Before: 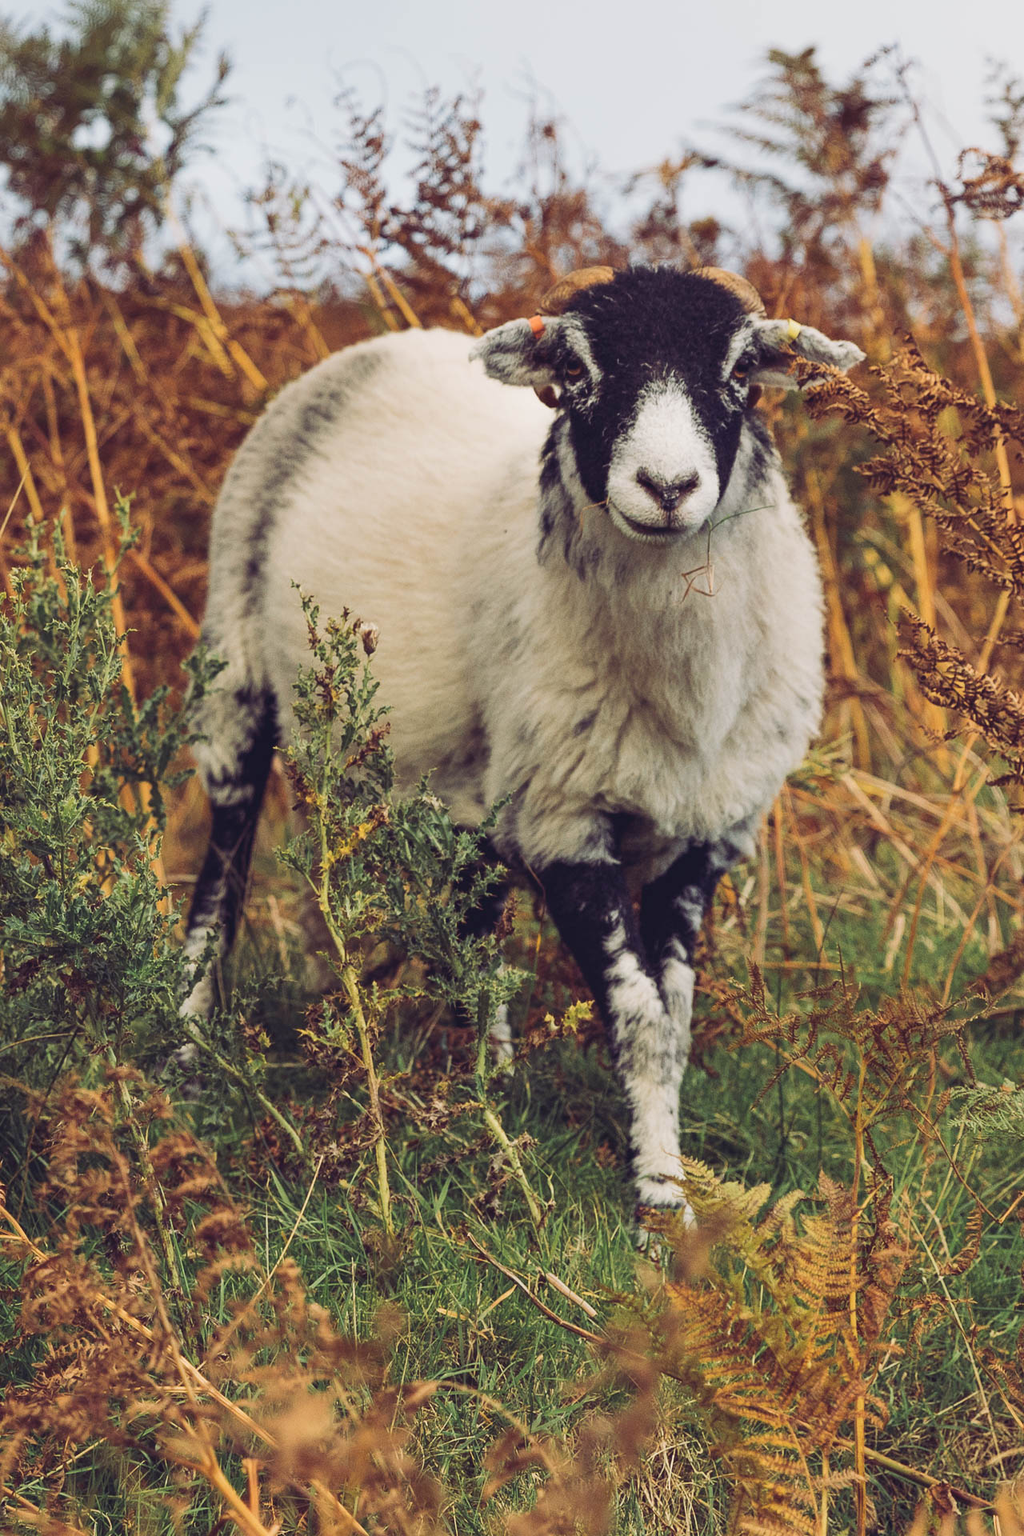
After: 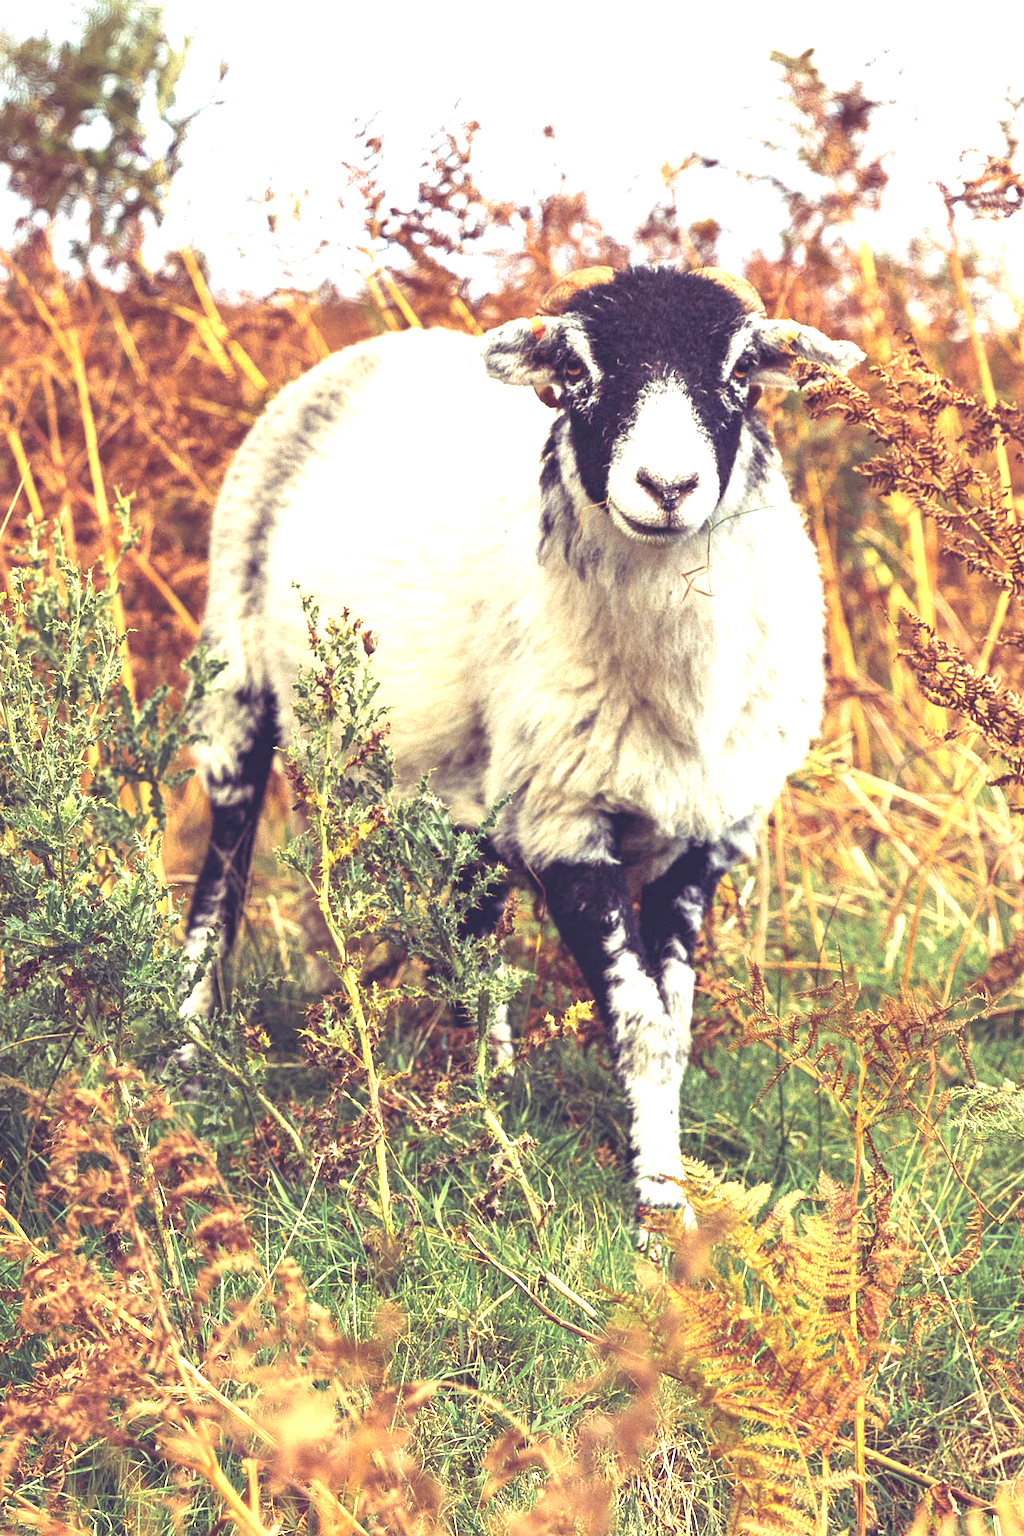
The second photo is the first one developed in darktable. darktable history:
white balance: emerald 1
exposure: black level correction 0, exposure 1.55 EV, compensate exposure bias true, compensate highlight preservation false
